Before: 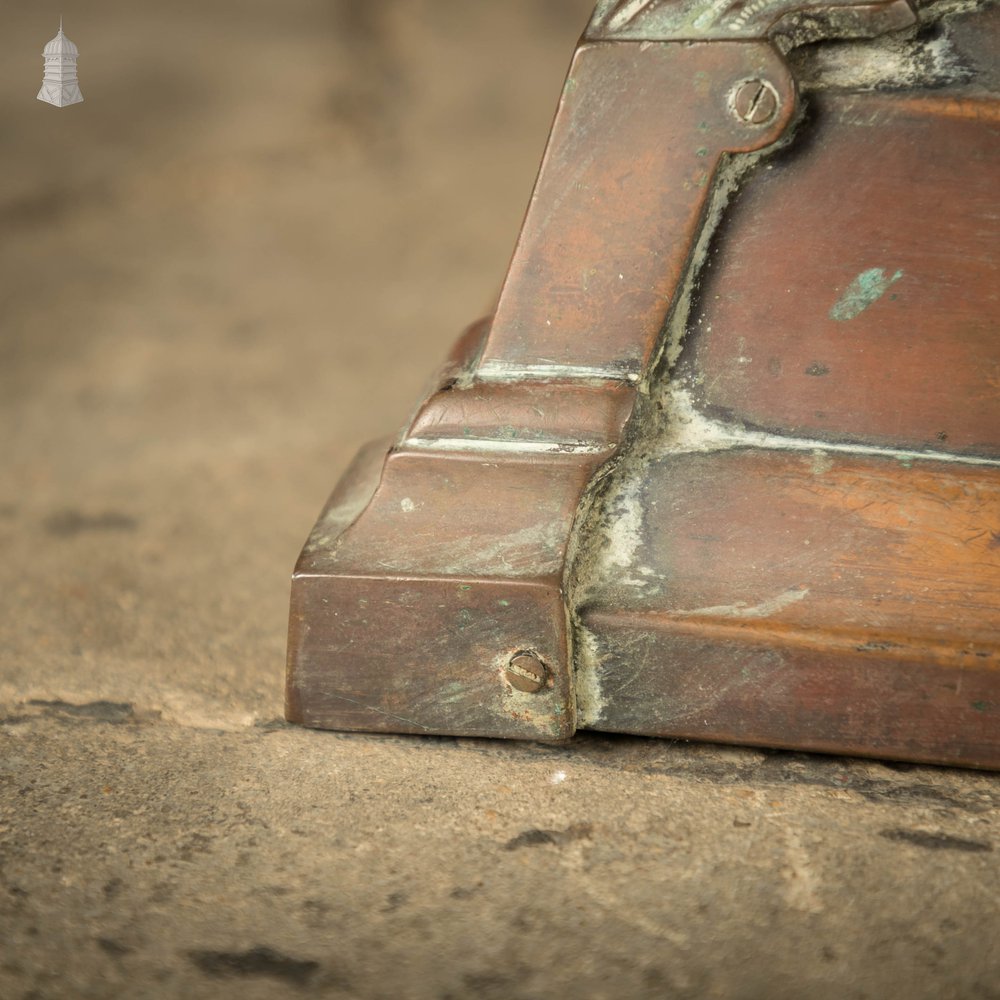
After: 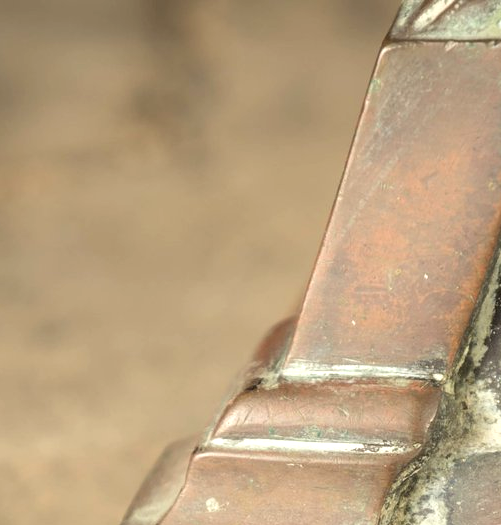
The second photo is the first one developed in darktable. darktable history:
crop: left 19.551%, right 30.294%, bottom 46.986%
tone equalizer: -8 EV -0.45 EV, -7 EV -0.41 EV, -6 EV -0.362 EV, -5 EV -0.203 EV, -3 EV 0.212 EV, -2 EV 0.337 EV, -1 EV 0.396 EV, +0 EV 0.434 EV
